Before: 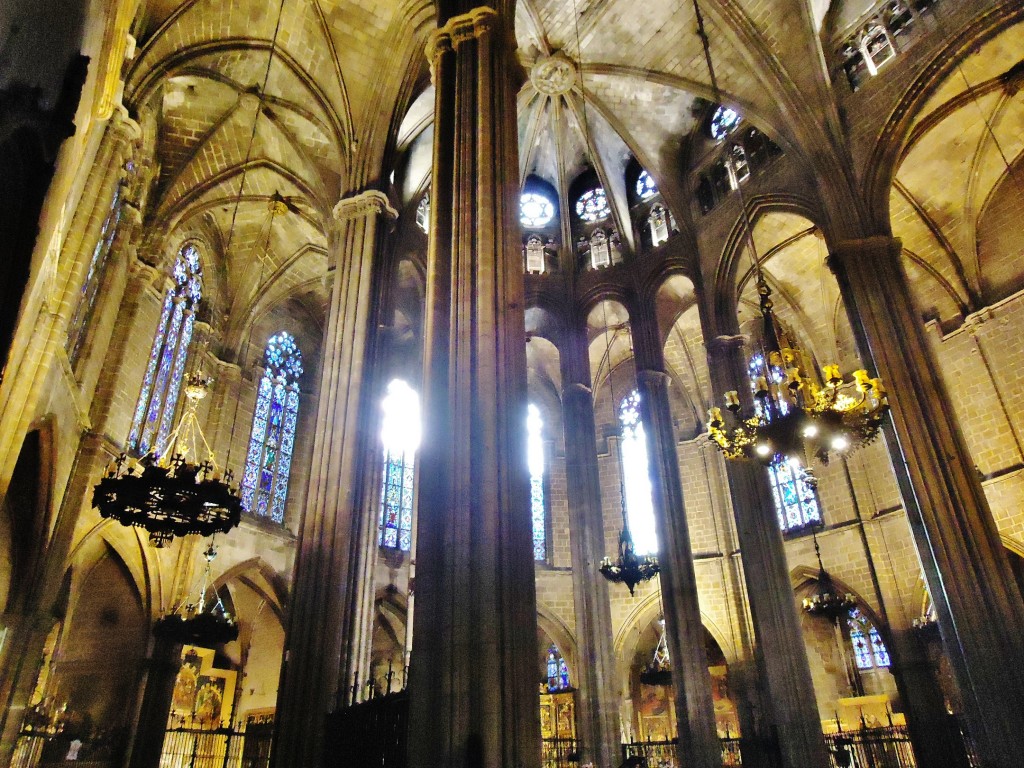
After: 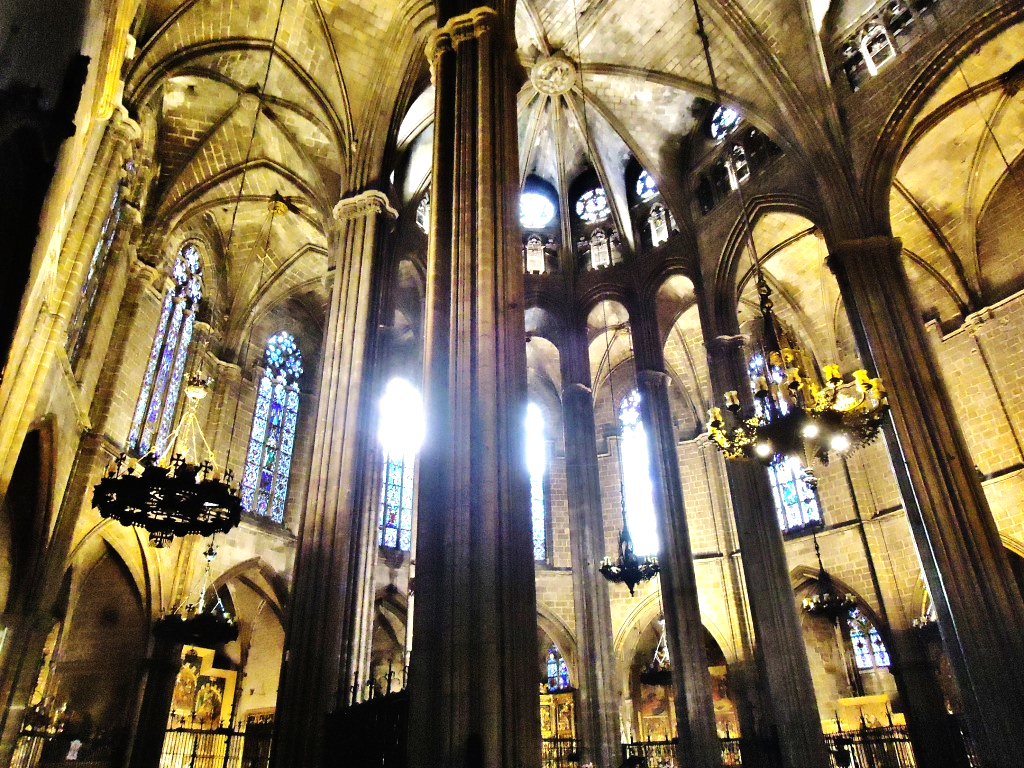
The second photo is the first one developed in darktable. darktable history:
tone equalizer: -8 EV -0.739 EV, -7 EV -0.69 EV, -6 EV -0.589 EV, -5 EV -0.413 EV, -3 EV 0.391 EV, -2 EV 0.6 EV, -1 EV 0.687 EV, +0 EV 0.723 EV, edges refinement/feathering 500, mask exposure compensation -1.57 EV, preserve details no
